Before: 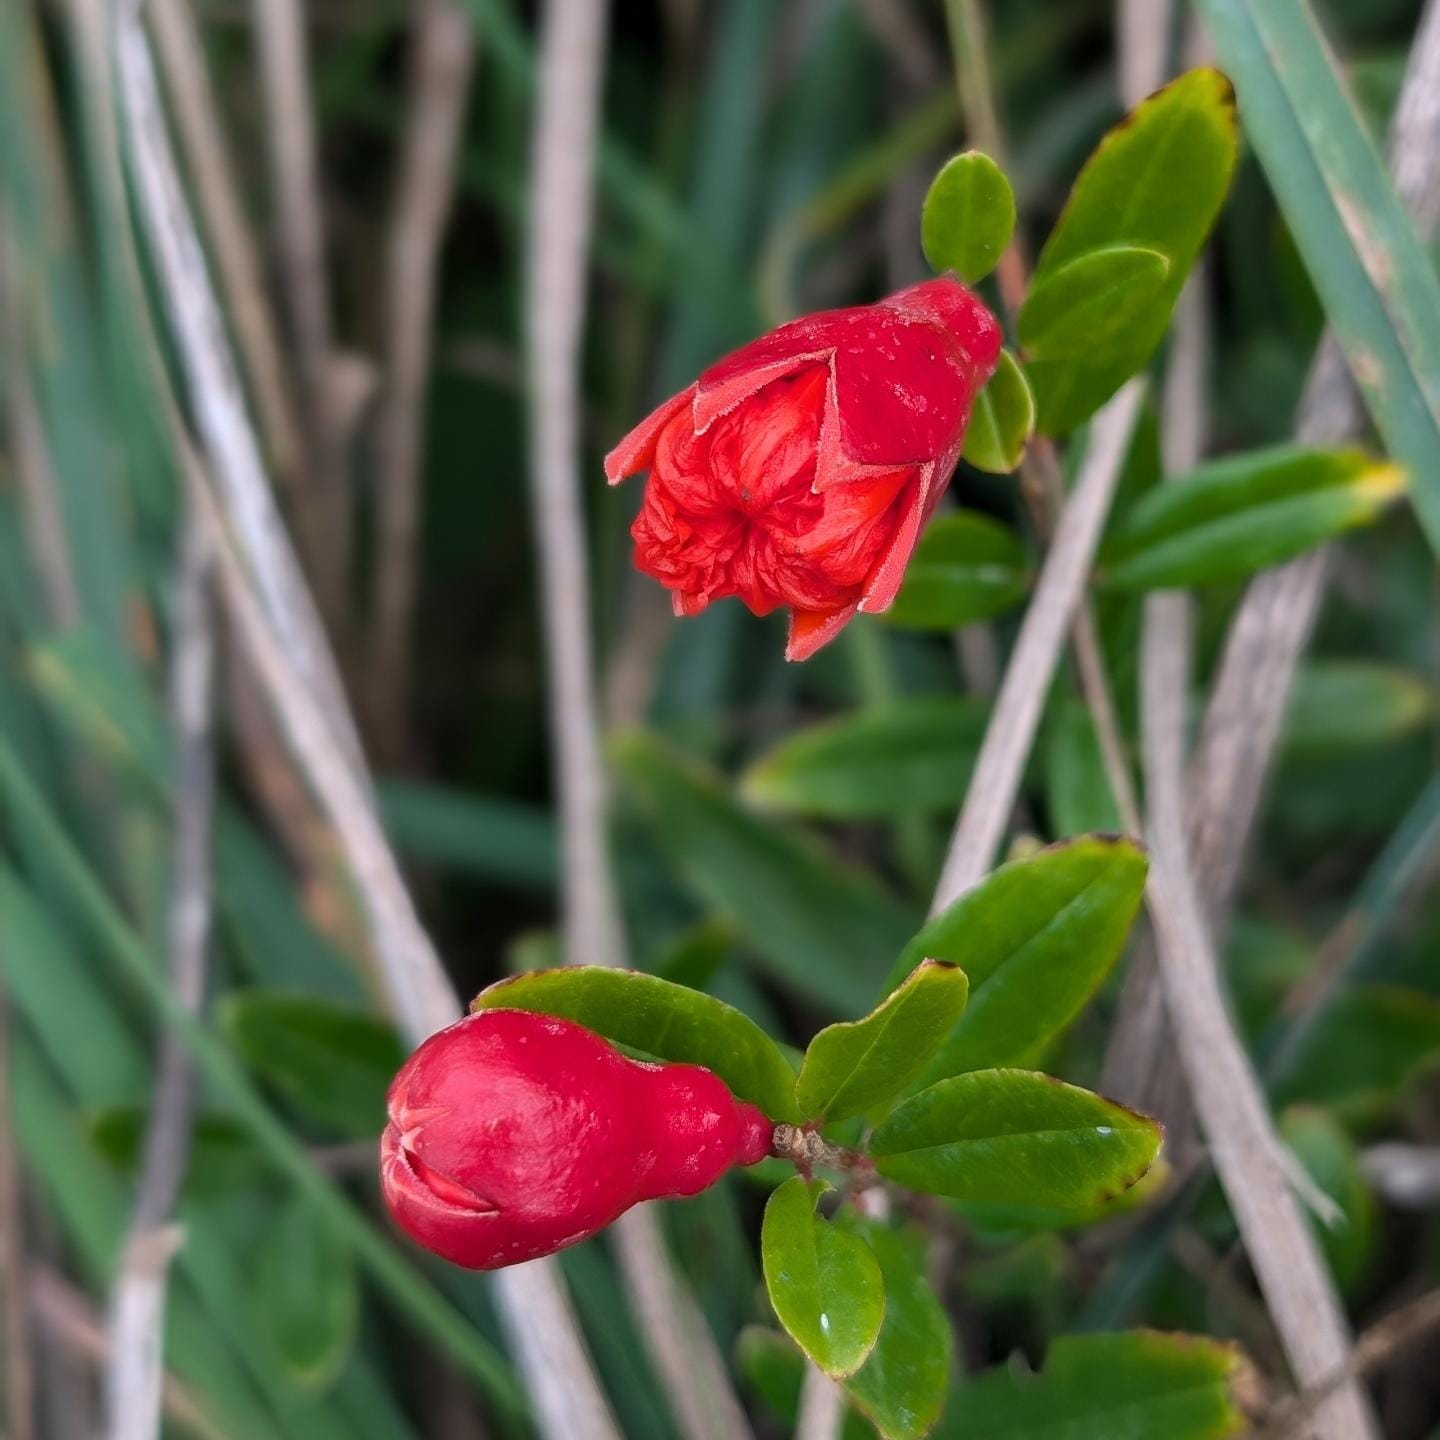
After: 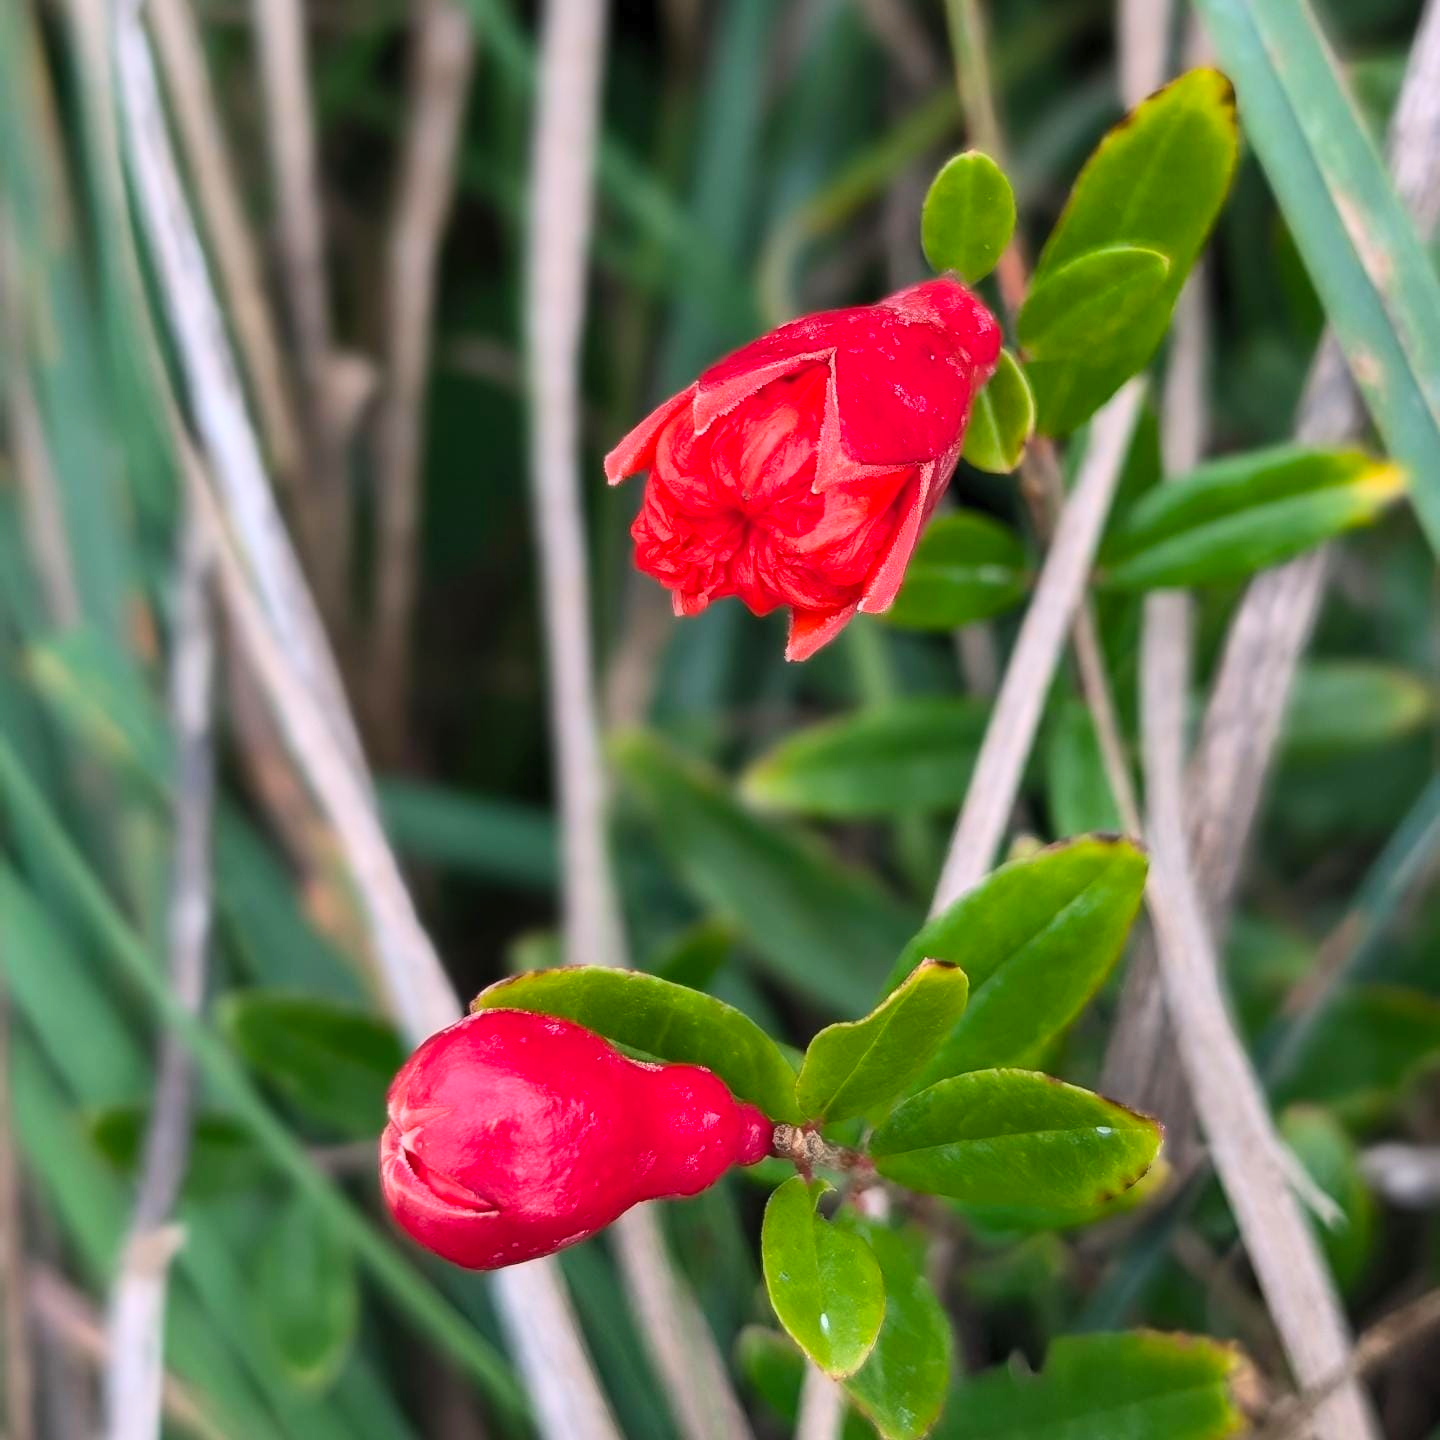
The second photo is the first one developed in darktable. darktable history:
contrast brightness saturation: contrast 0.202, brightness 0.163, saturation 0.227
